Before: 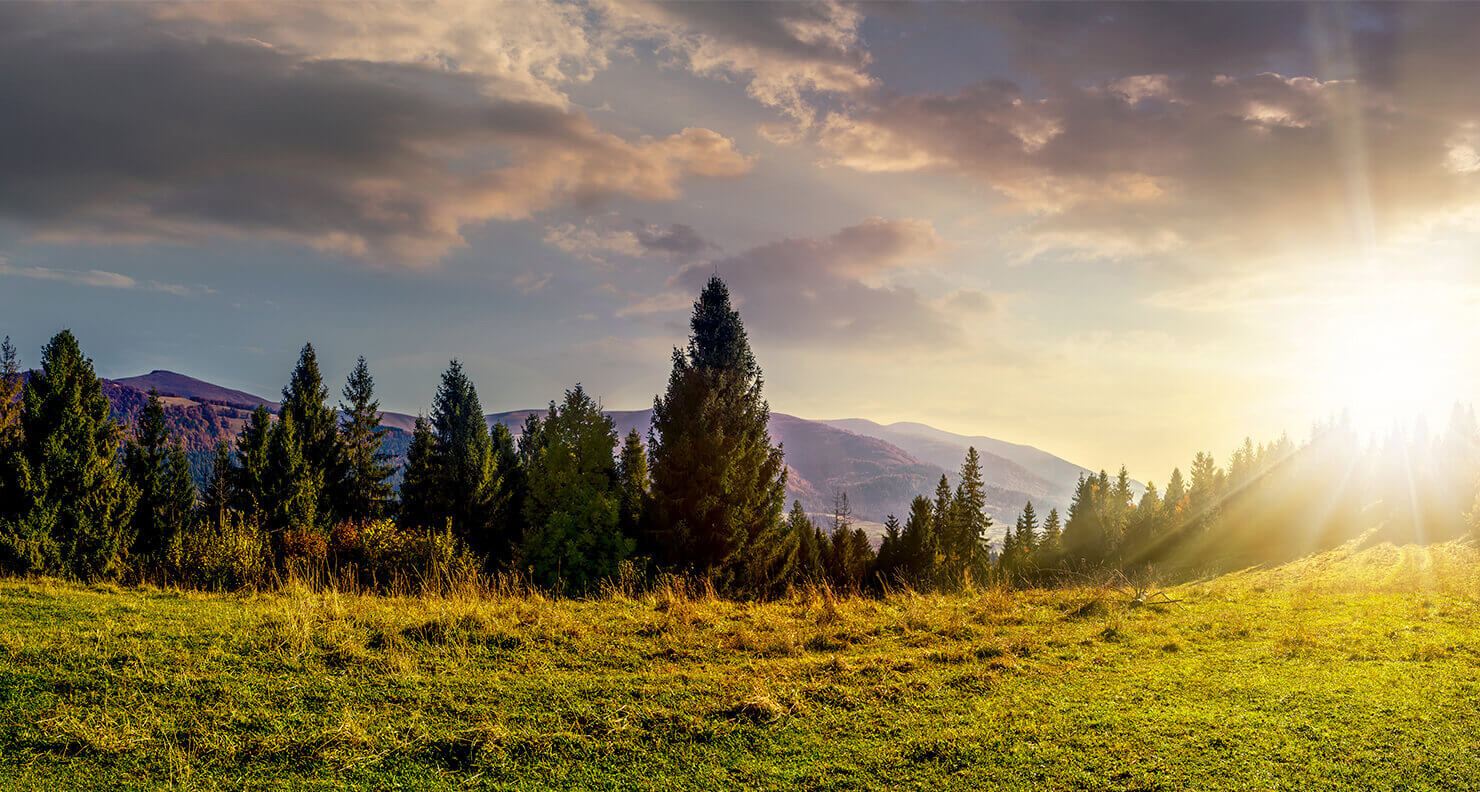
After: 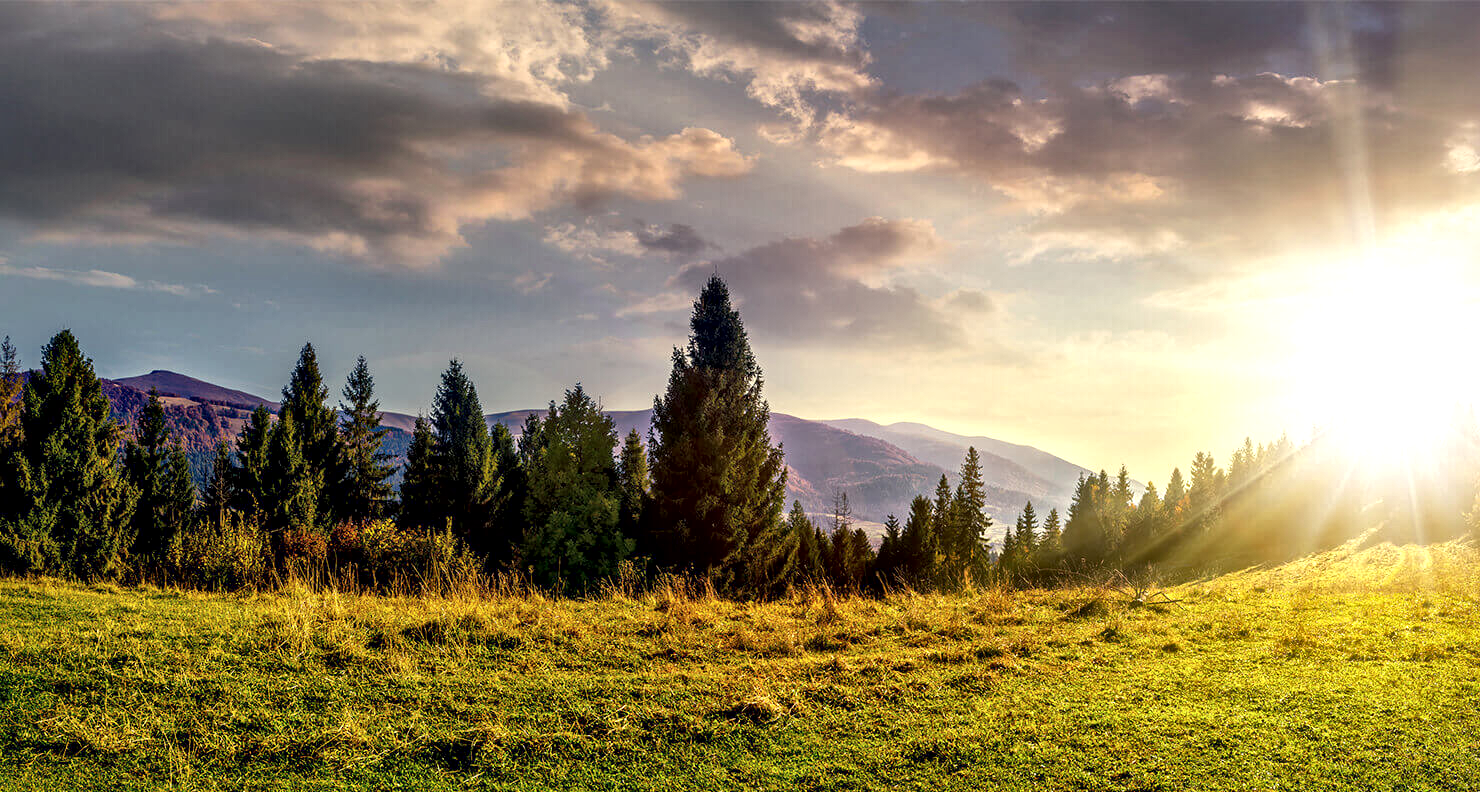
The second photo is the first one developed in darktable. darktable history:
exposure: exposure 0.202 EV, compensate highlight preservation false
local contrast: mode bilateral grid, contrast 20, coarseness 51, detail 172%, midtone range 0.2
